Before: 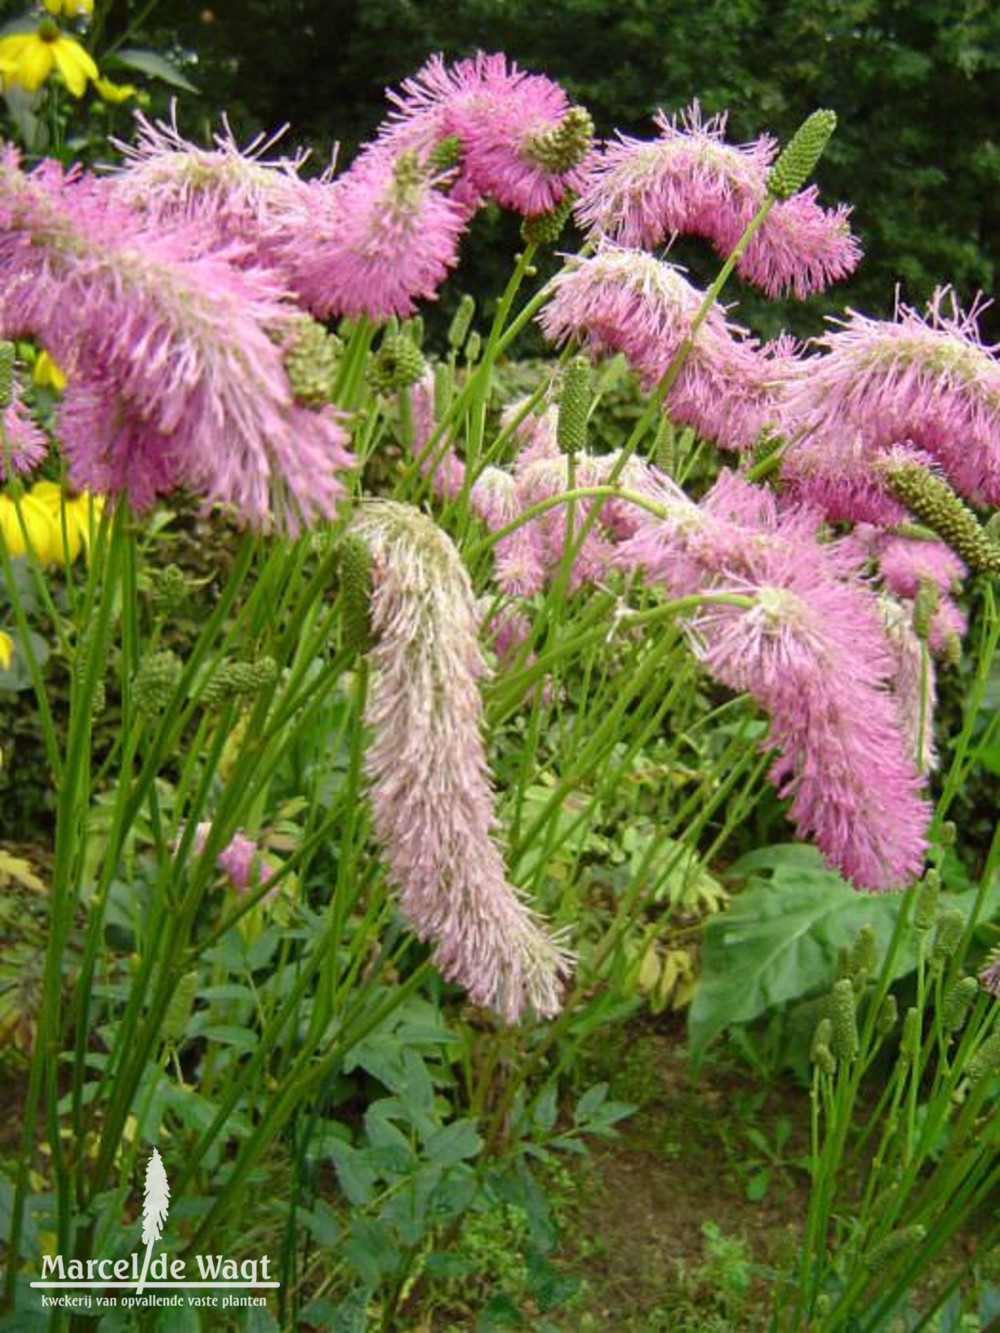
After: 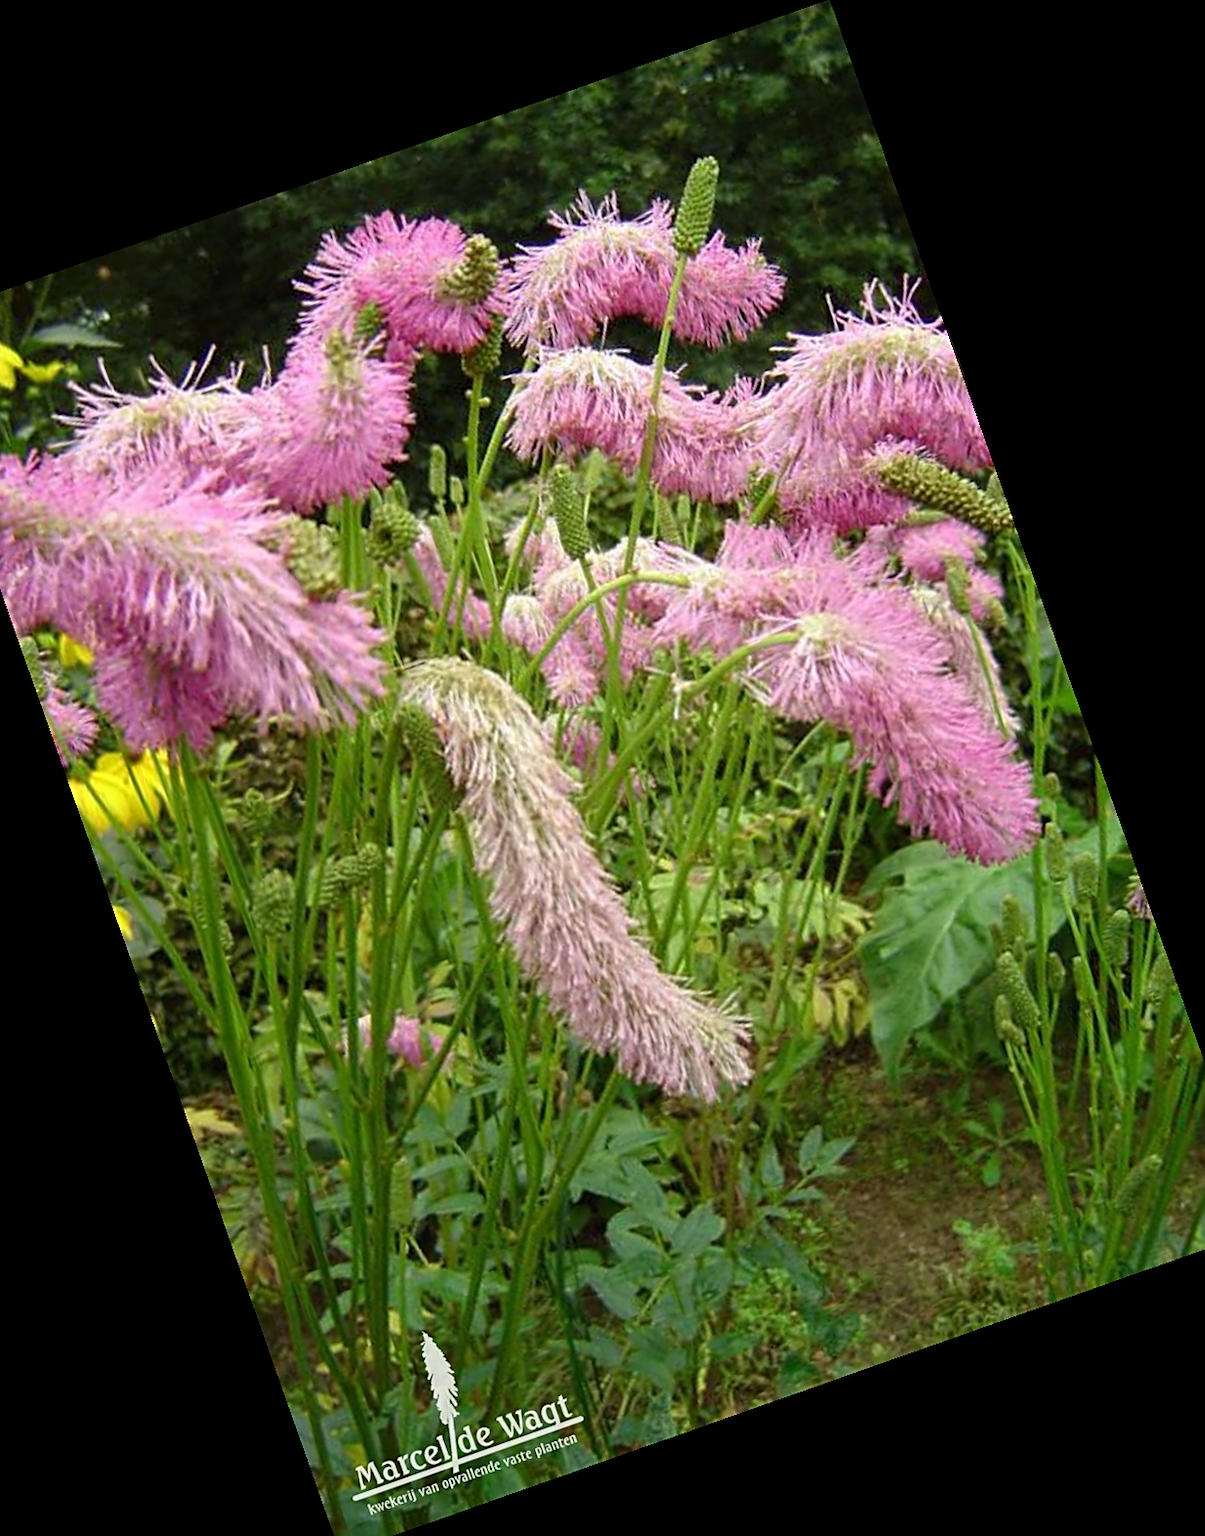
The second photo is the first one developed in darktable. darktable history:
sharpen: on, module defaults
crop and rotate: angle 19.43°, left 6.812%, right 4.125%, bottom 1.087%
